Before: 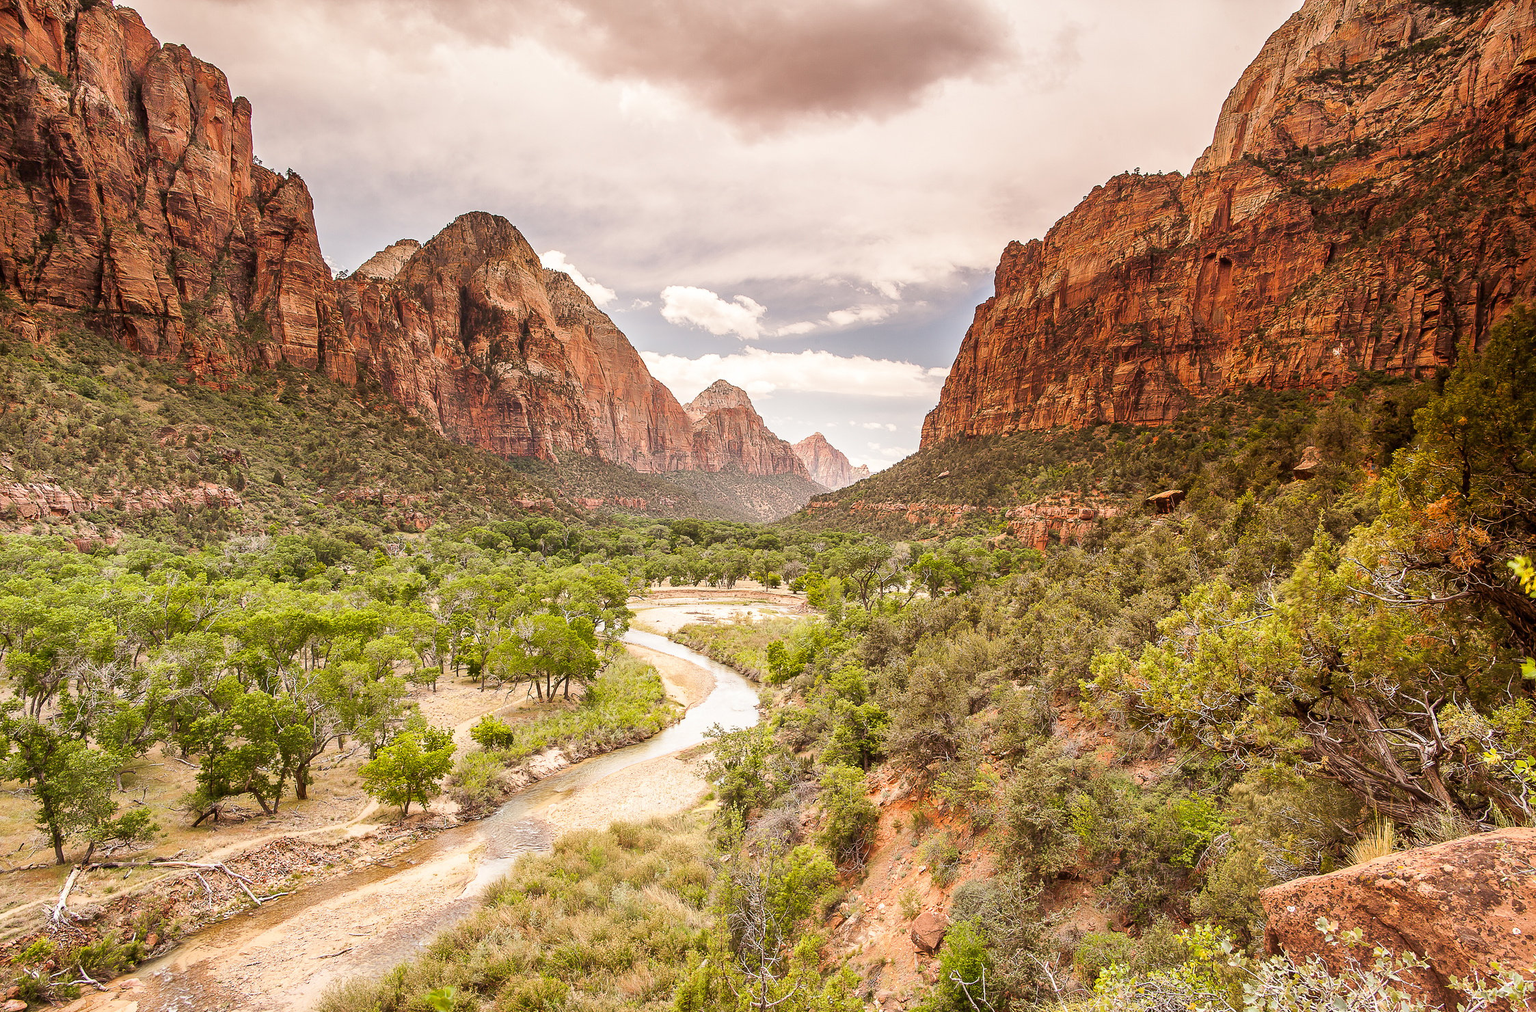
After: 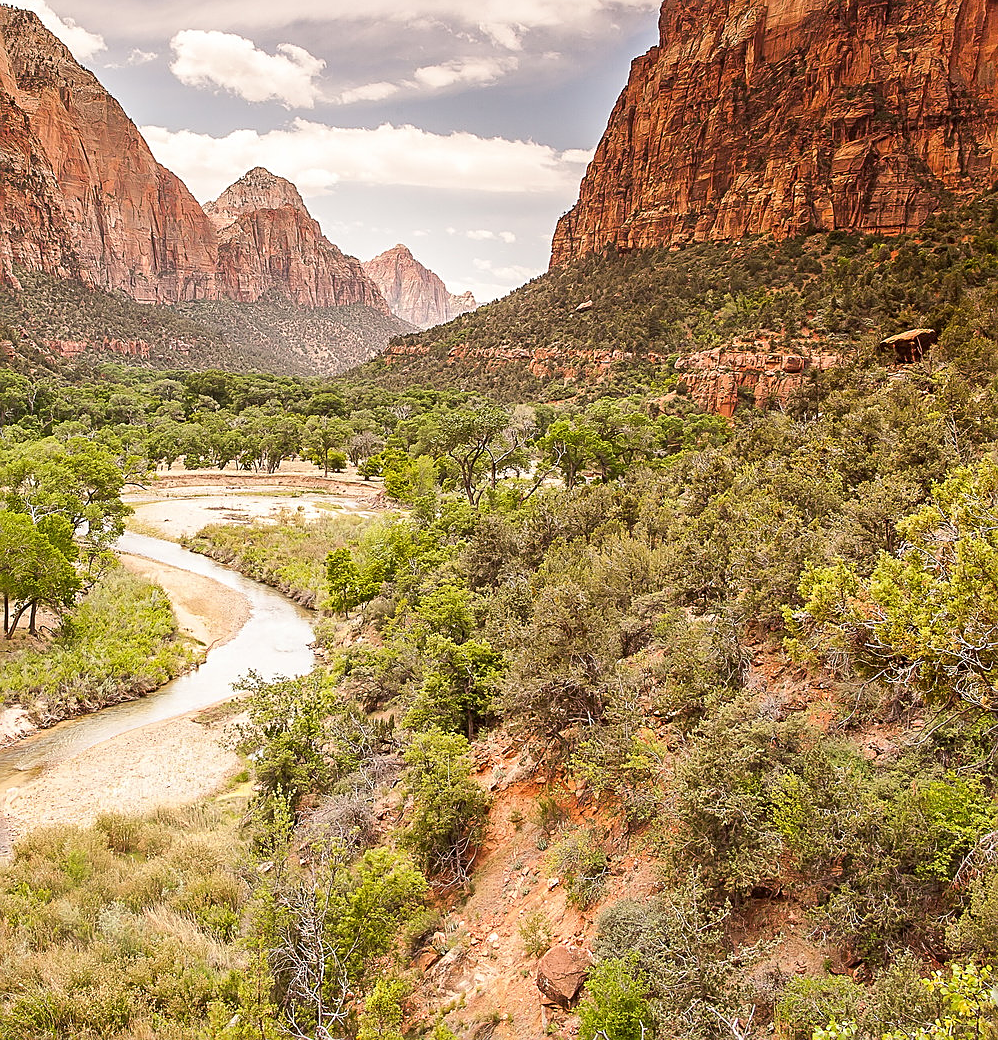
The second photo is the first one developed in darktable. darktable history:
crop: left 35.432%, top 26.233%, right 20.145%, bottom 3.432%
sharpen: on, module defaults
